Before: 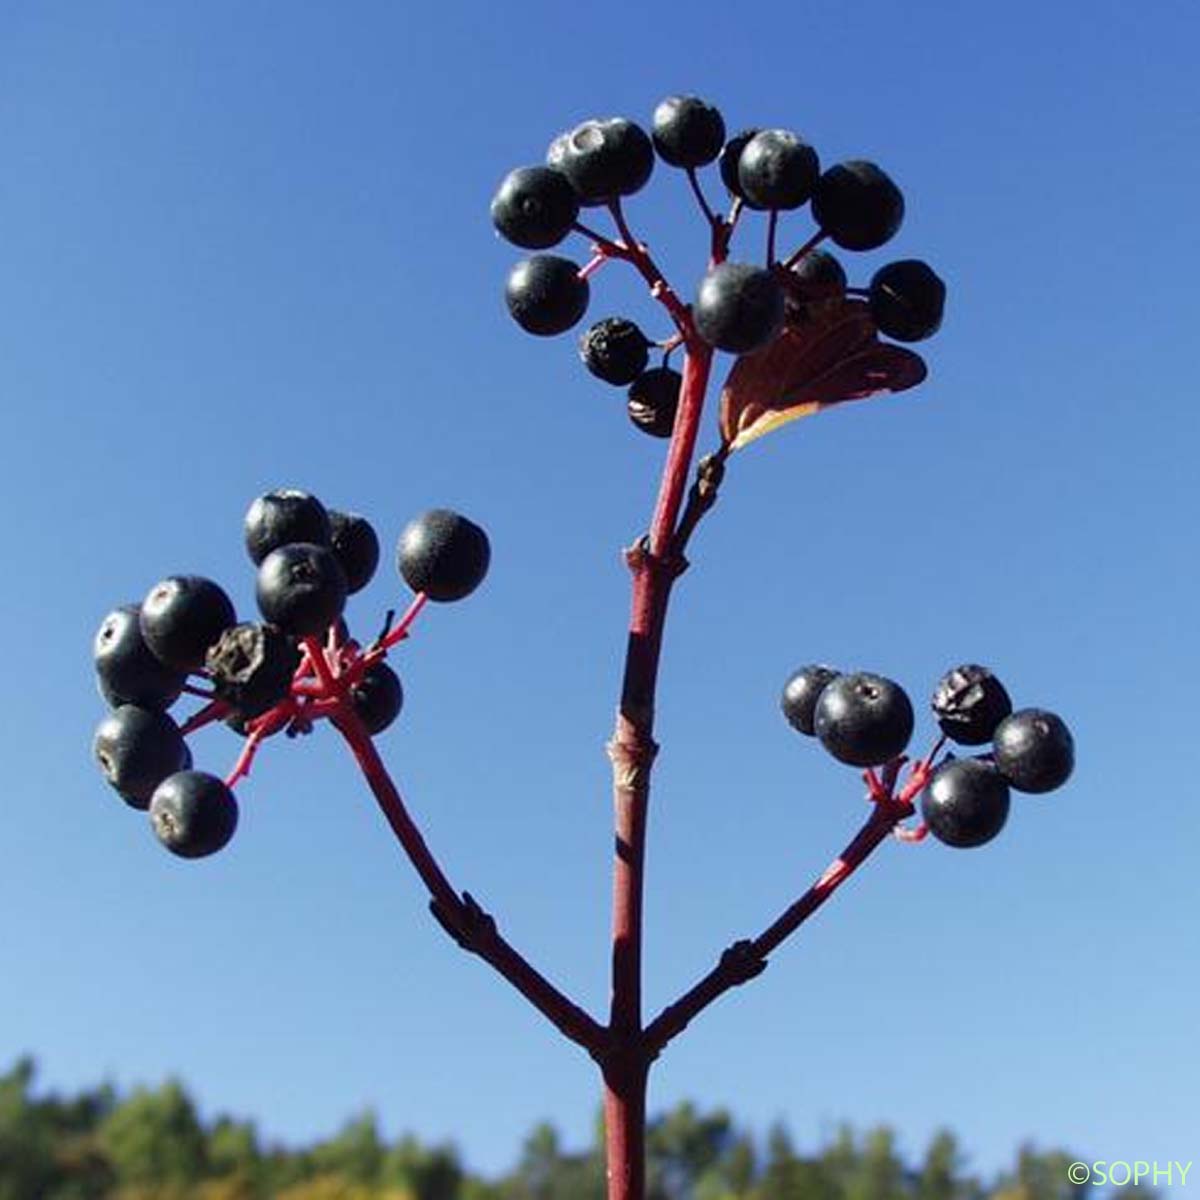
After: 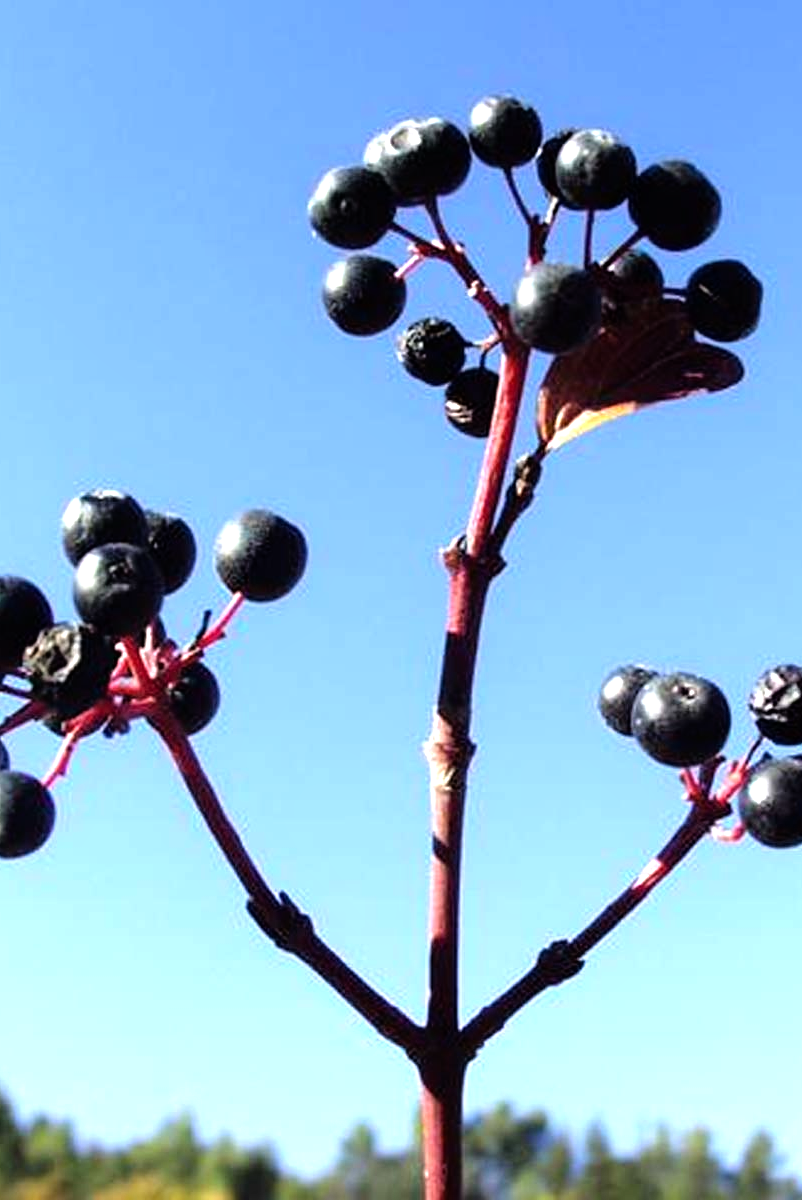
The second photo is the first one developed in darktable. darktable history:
tone equalizer: -8 EV -1.1 EV, -7 EV -1.05 EV, -6 EV -0.887 EV, -5 EV -0.604 EV, -3 EV 0.591 EV, -2 EV 0.861 EV, -1 EV 0.989 EV, +0 EV 1.07 EV
crop and rotate: left 15.266%, right 17.844%
levels: white 99.96%, levels [0, 0.498, 0.996]
